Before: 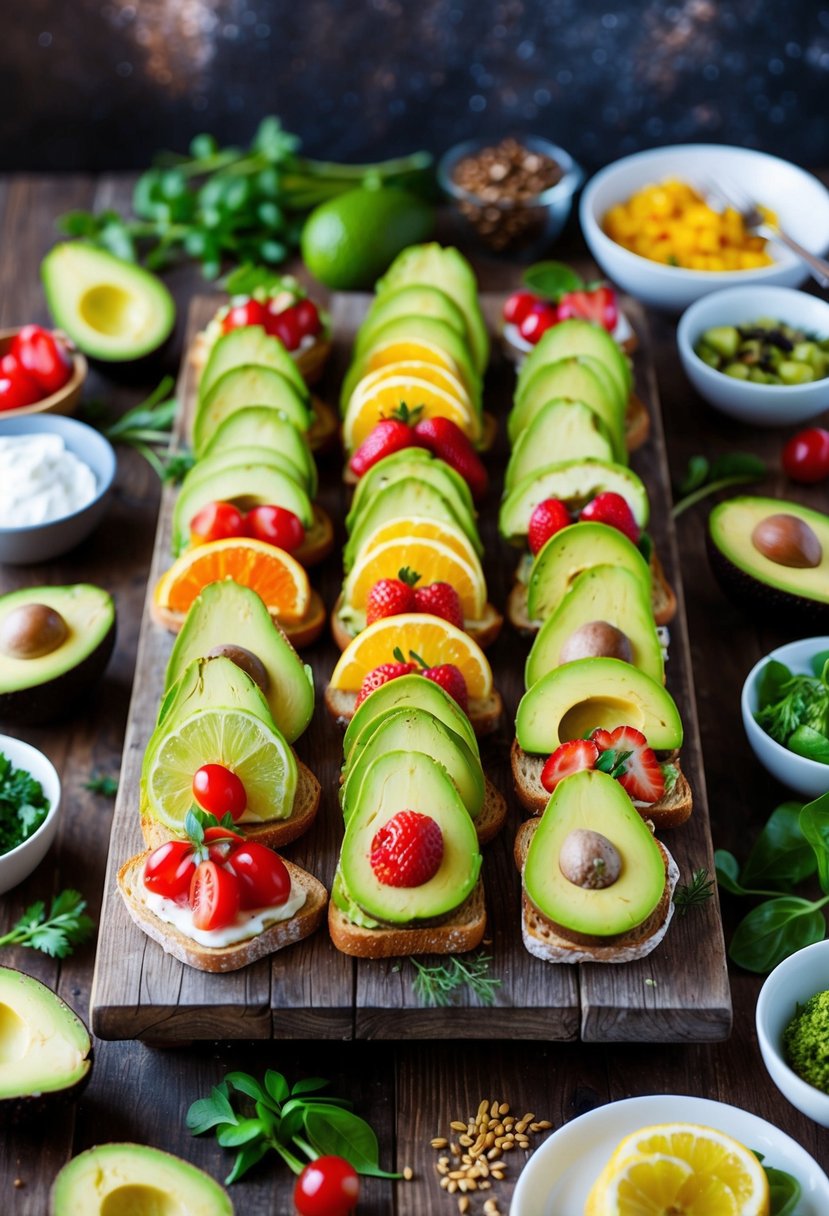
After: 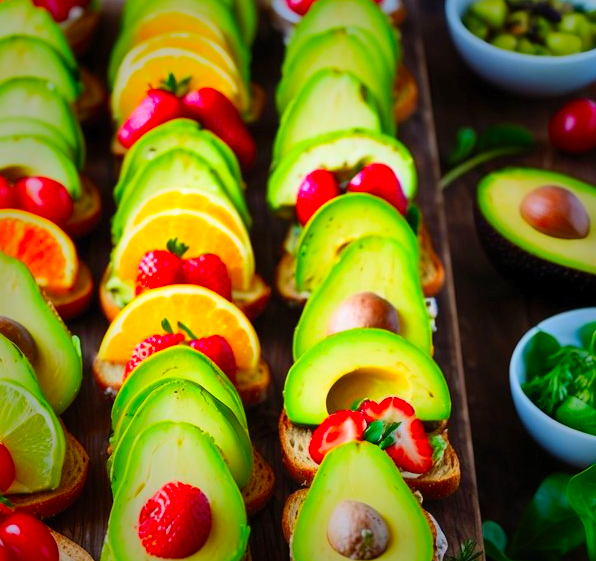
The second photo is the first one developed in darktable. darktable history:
crop and rotate: left 28.032%, top 27.071%, bottom 26.78%
contrast brightness saturation: contrast 0.205, brightness 0.2, saturation 0.817
vignetting: fall-off start 49.4%, saturation -0.002, automatic ratio true, width/height ratio 1.284
